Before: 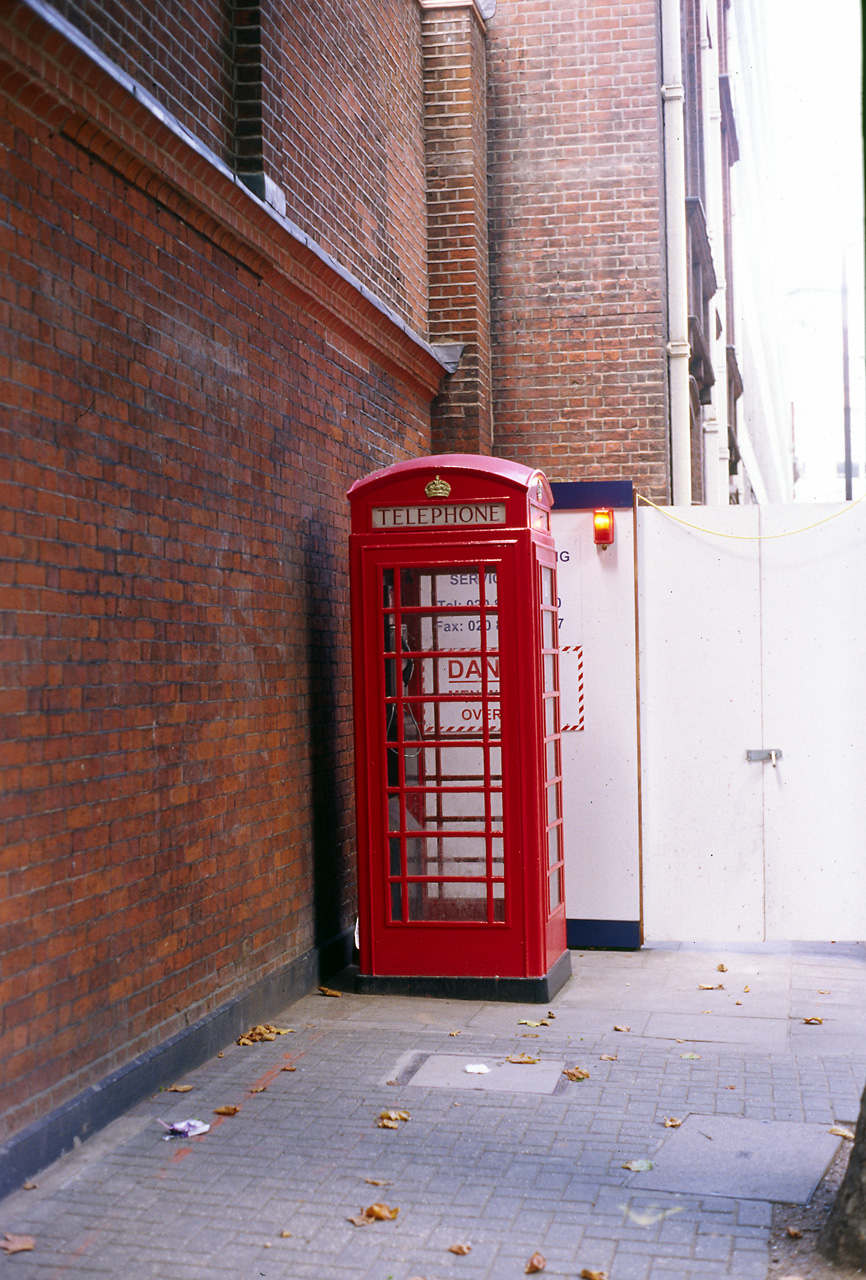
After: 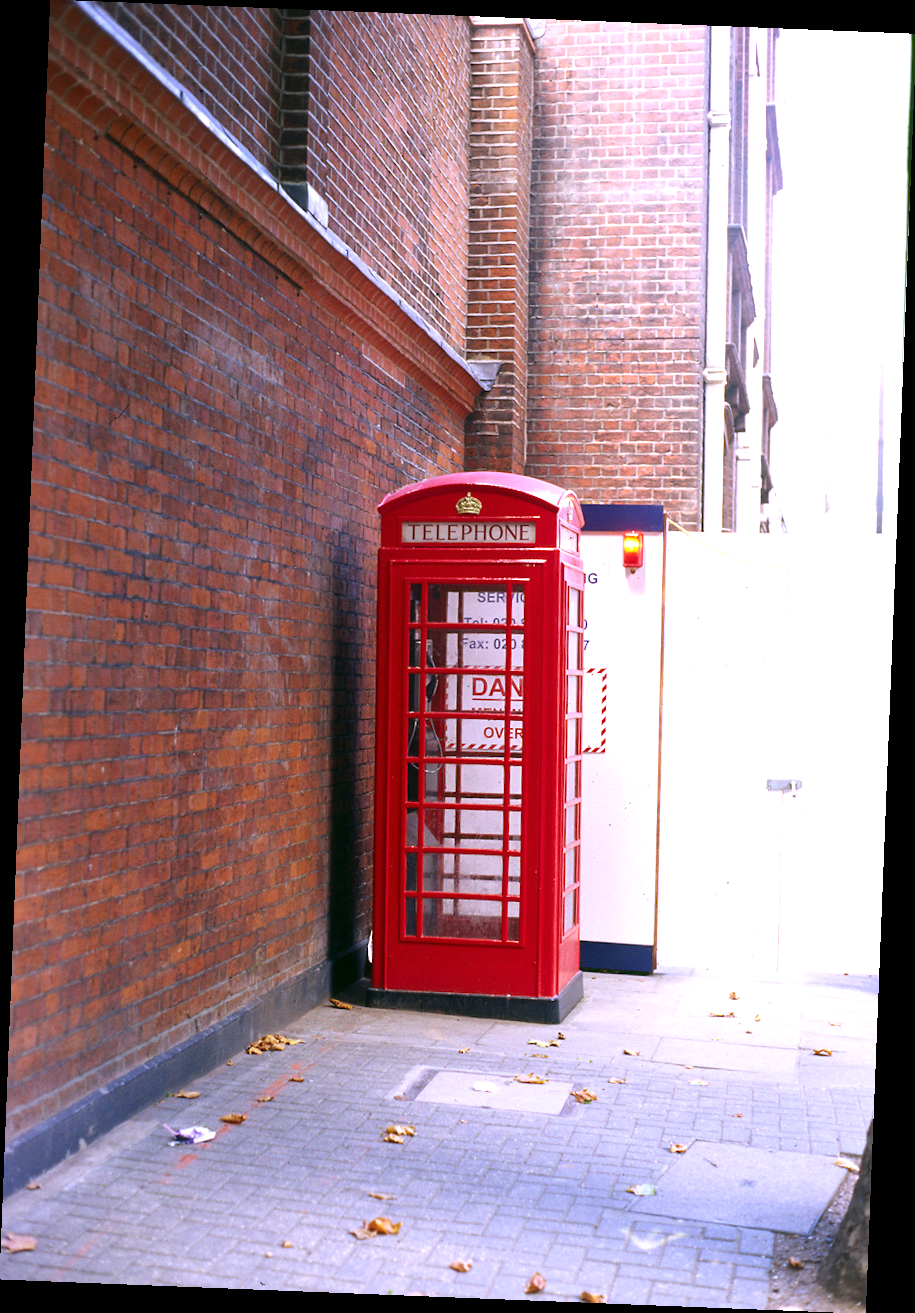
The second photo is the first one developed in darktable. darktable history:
white balance: red 1.004, blue 1.096
exposure: black level correction 0, exposure 0.7 EV, compensate exposure bias true, compensate highlight preservation false
rotate and perspective: rotation 2.27°, automatic cropping off
